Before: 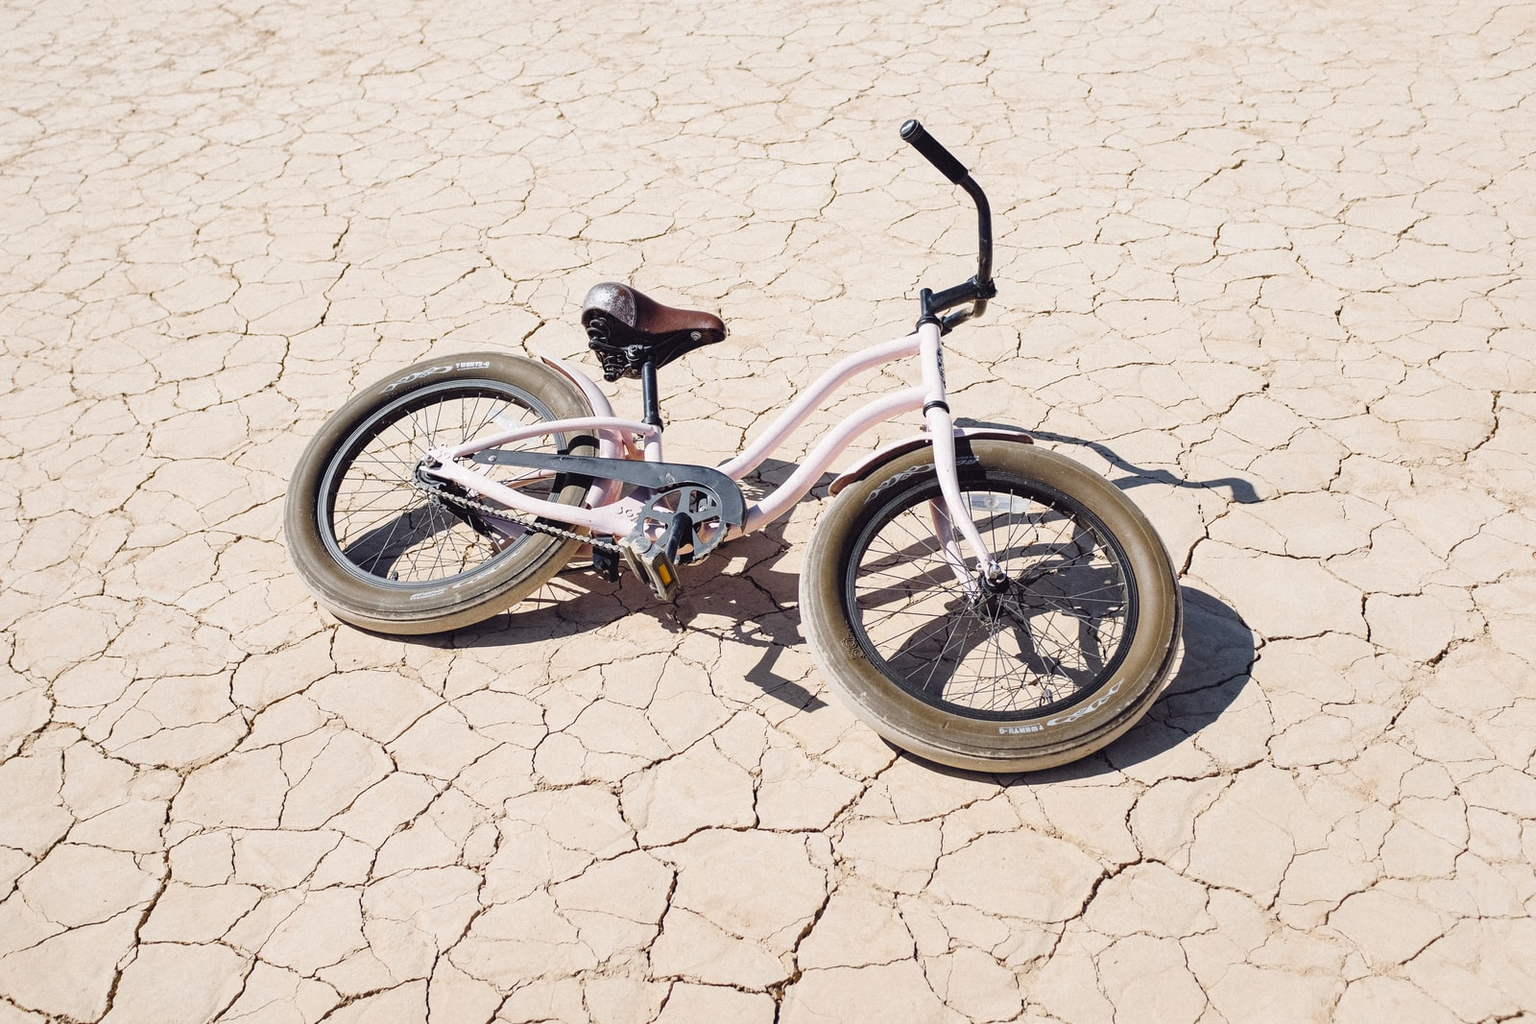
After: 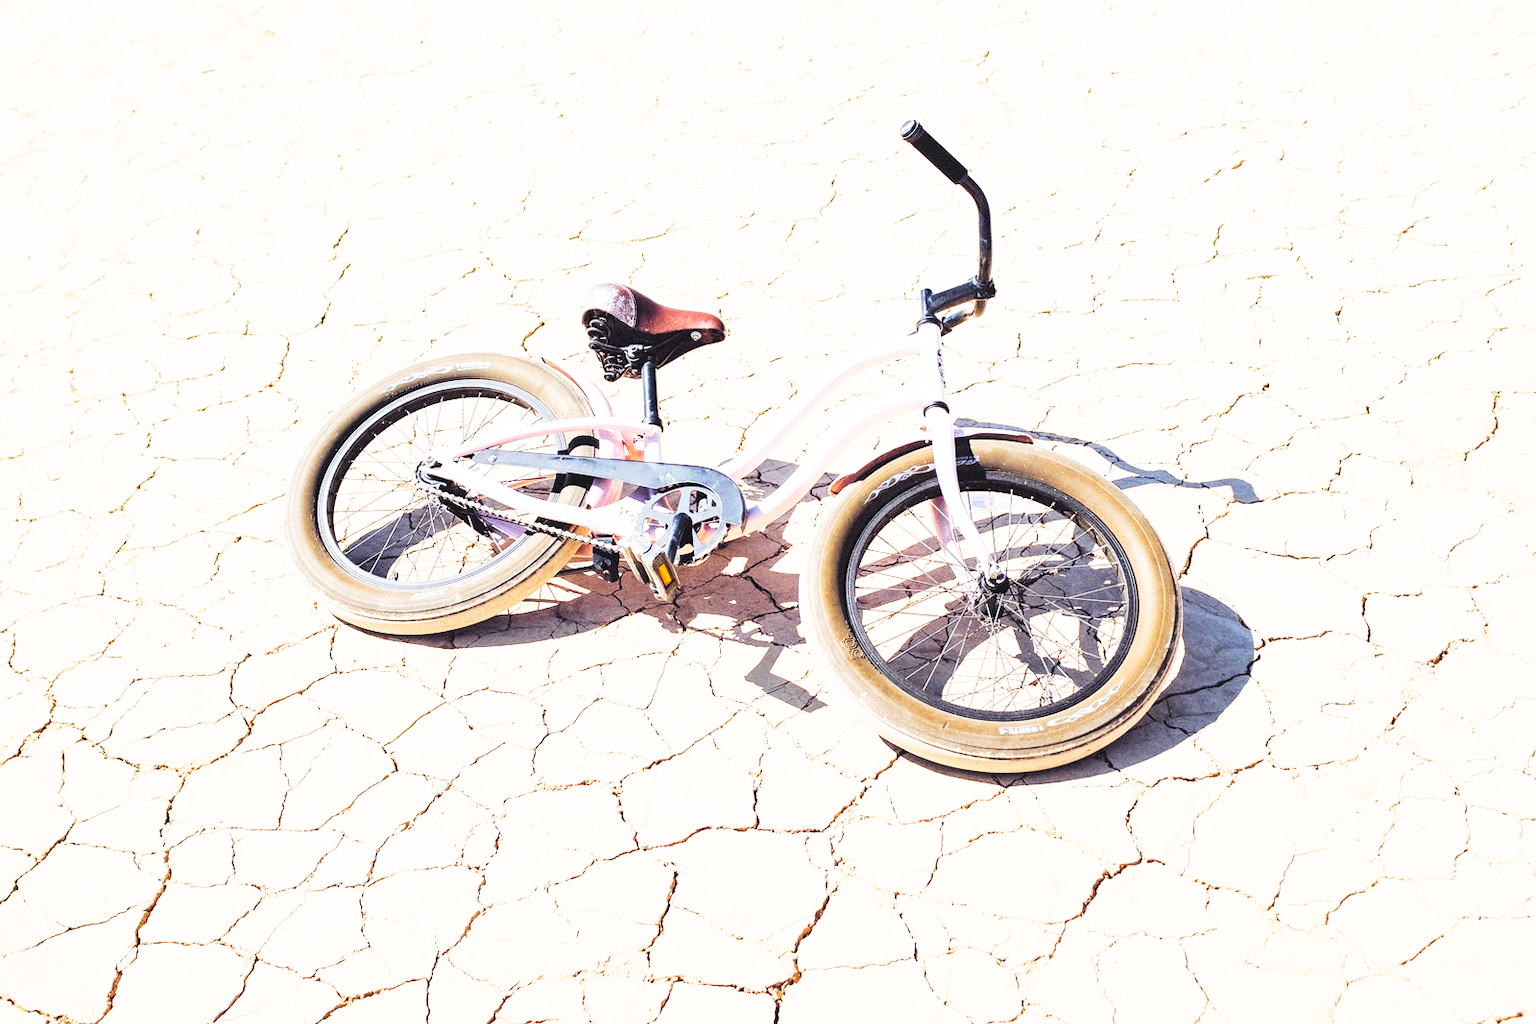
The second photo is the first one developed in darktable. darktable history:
contrast brightness saturation: contrast 0.1, brightness 0.3, saturation 0.14
base curve: curves: ch0 [(0, 0) (0.007, 0.004) (0.027, 0.03) (0.046, 0.07) (0.207, 0.54) (0.442, 0.872) (0.673, 0.972) (1, 1)], preserve colors none
